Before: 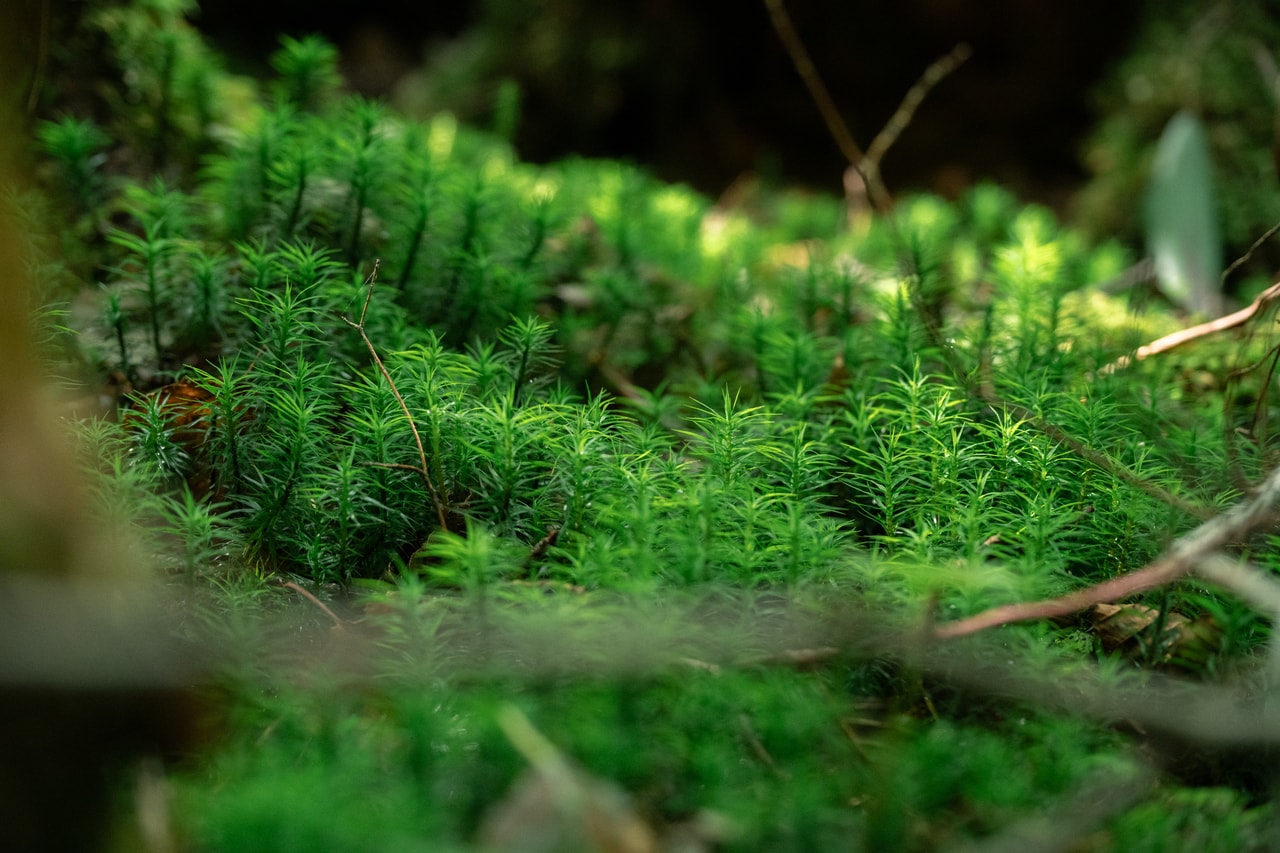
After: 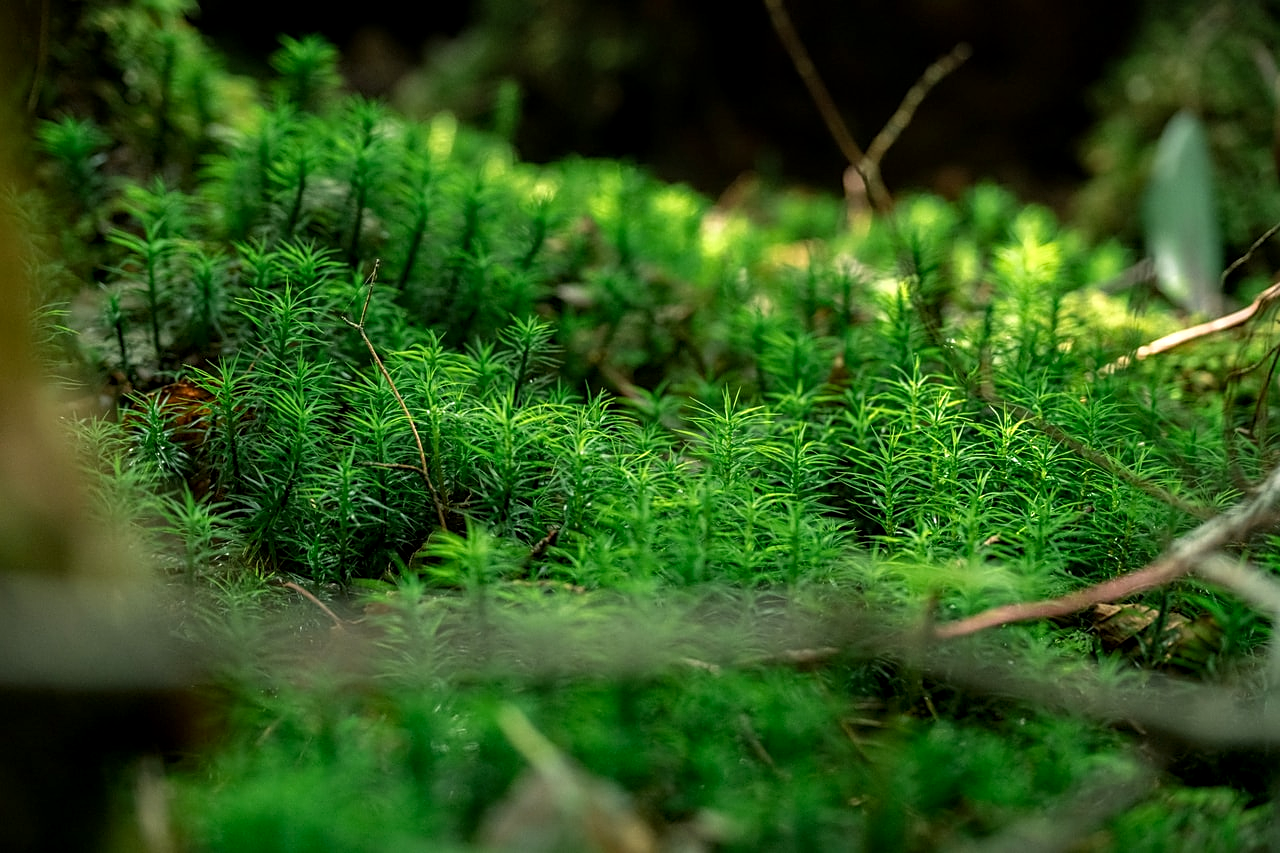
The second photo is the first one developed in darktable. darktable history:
local contrast: on, module defaults
sharpen: on, module defaults
tone equalizer: on, module defaults
contrast brightness saturation: saturation 0.1
